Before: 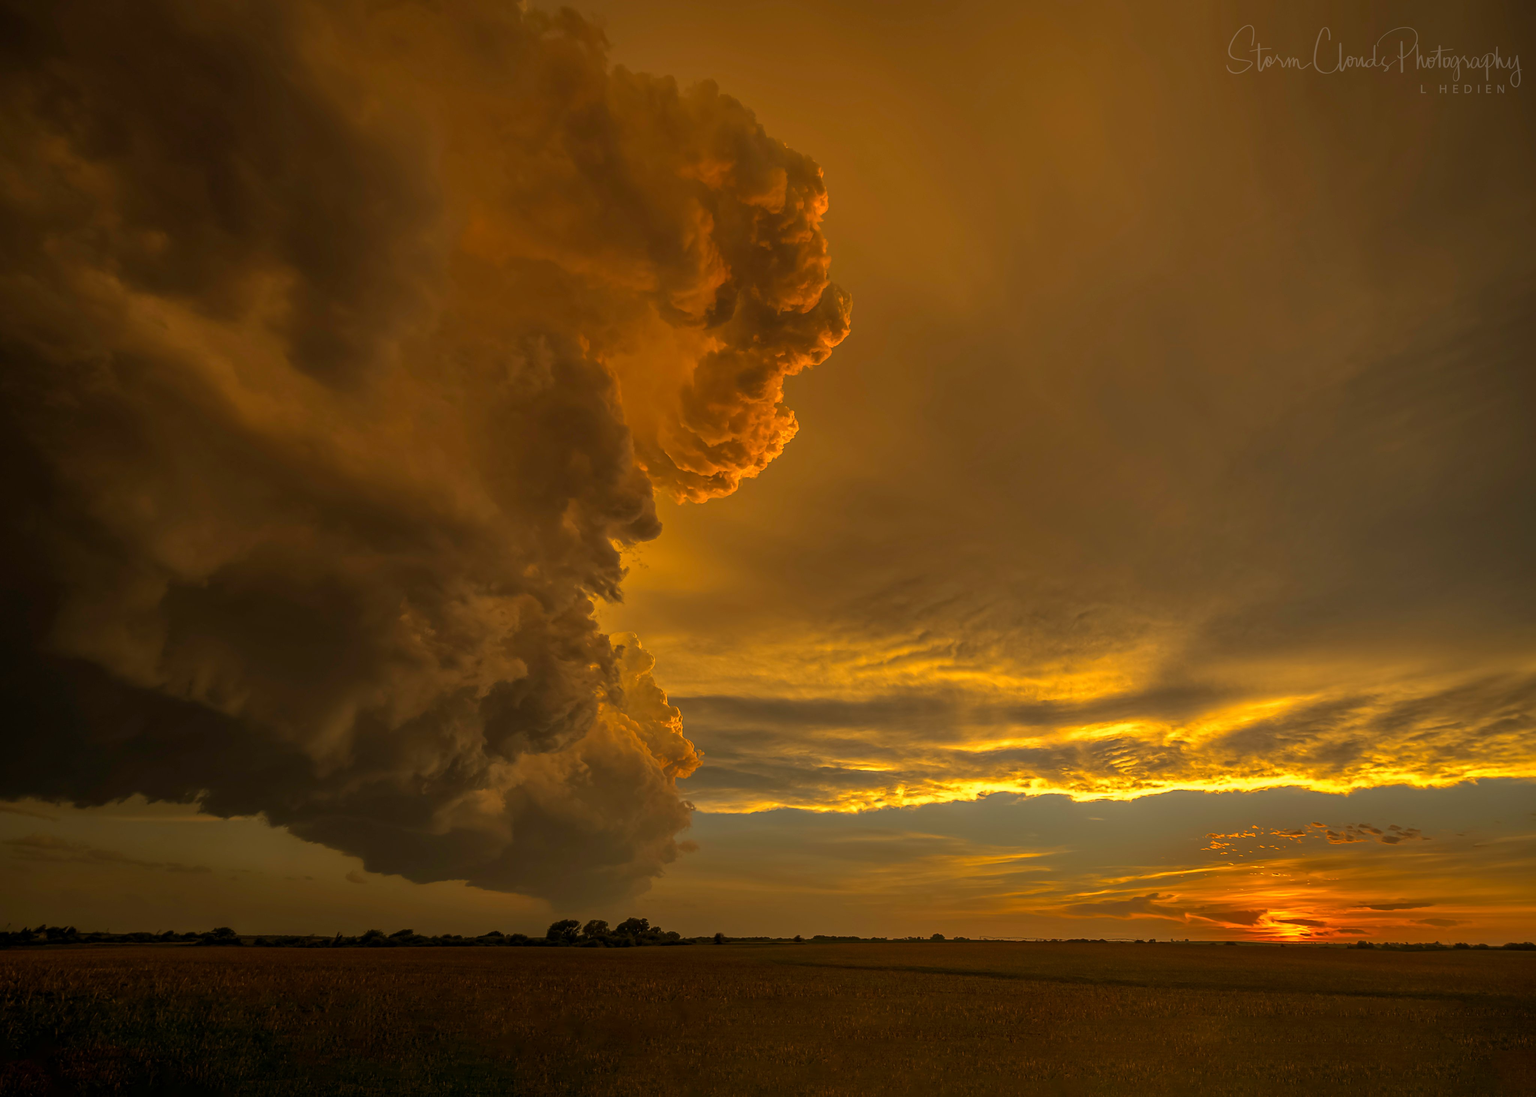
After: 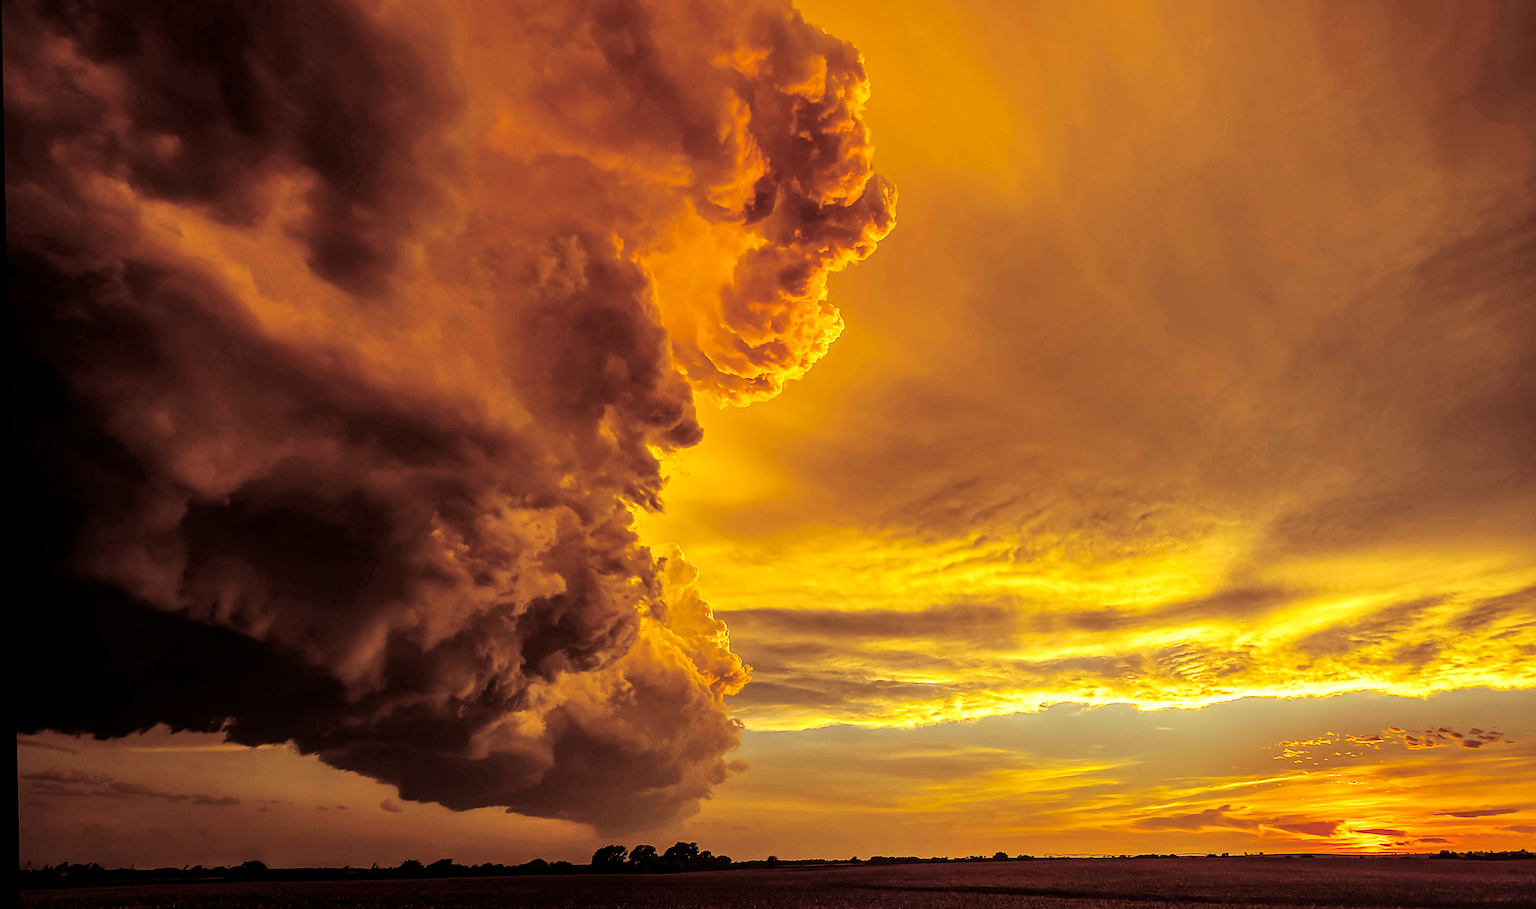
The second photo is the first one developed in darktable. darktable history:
local contrast: on, module defaults
base curve: curves: ch0 [(0, 0) (0, 0.001) (0.001, 0.001) (0.004, 0.002) (0.007, 0.004) (0.015, 0.013) (0.033, 0.045) (0.052, 0.096) (0.075, 0.17) (0.099, 0.241) (0.163, 0.42) (0.219, 0.55) (0.259, 0.616) (0.327, 0.722) (0.365, 0.765) (0.522, 0.873) (0.547, 0.881) (0.689, 0.919) (0.826, 0.952) (1, 1)], preserve colors none
crop and rotate: angle 0.03°, top 11.643%, right 5.651%, bottom 11.189%
rgb curve: curves: ch0 [(0, 0) (0.136, 0.078) (0.262, 0.245) (0.414, 0.42) (1, 1)], compensate middle gray true, preserve colors basic power
split-toning: on, module defaults
sharpen: on, module defaults
rotate and perspective: rotation -1.17°, automatic cropping off
